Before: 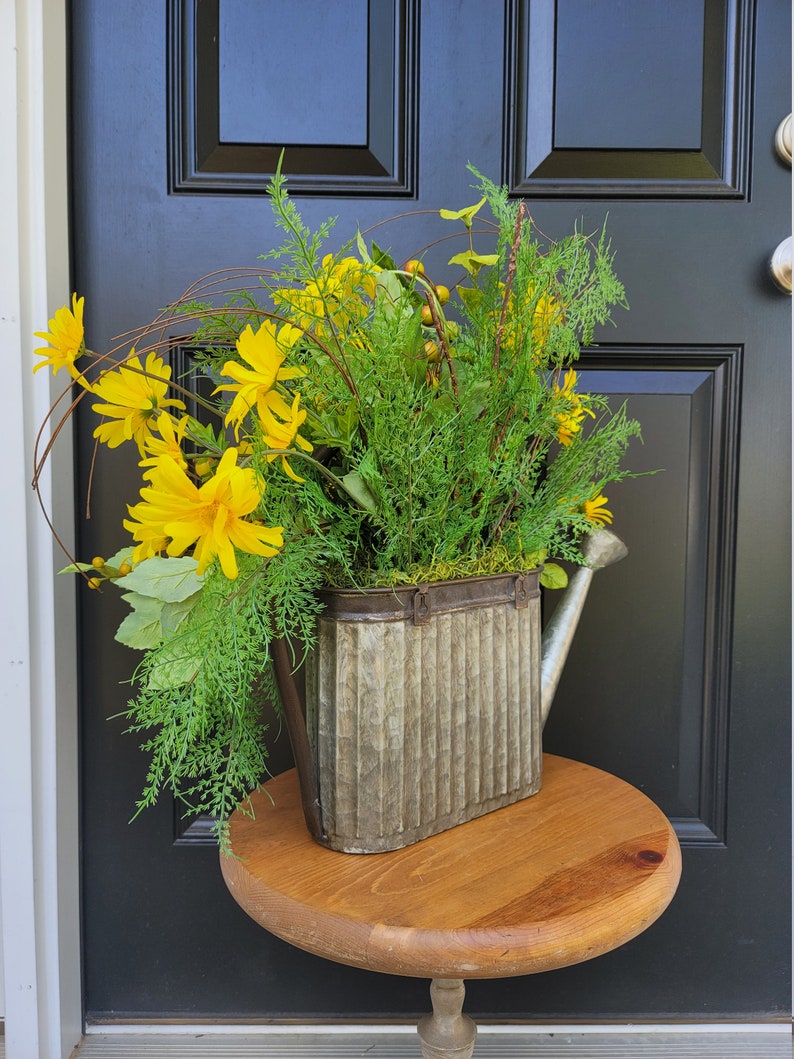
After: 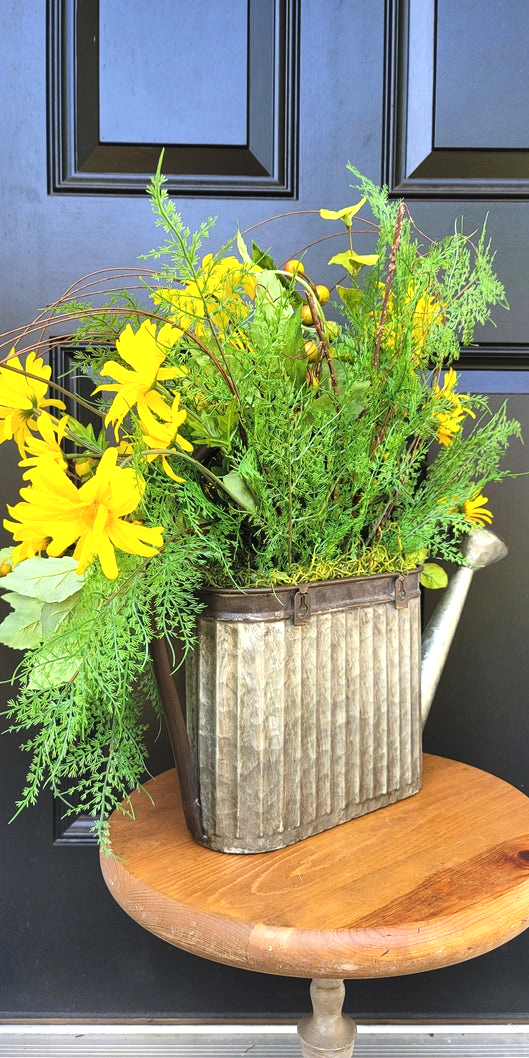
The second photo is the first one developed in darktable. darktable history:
base curve: curves: ch0 [(0, 0) (0.283, 0.295) (1, 1)], preserve colors none
tone equalizer: -8 EV -0.426 EV, -7 EV -0.372 EV, -6 EV -0.351 EV, -5 EV -0.185 EV, -3 EV 0.2 EV, -2 EV 0.334 EV, -1 EV 0.38 EV, +0 EV 0.413 EV, edges refinement/feathering 500, mask exposure compensation -1.57 EV, preserve details no
crop and rotate: left 15.319%, right 18.043%
exposure: black level correction -0.002, exposure 0.538 EV, compensate highlight preservation false
